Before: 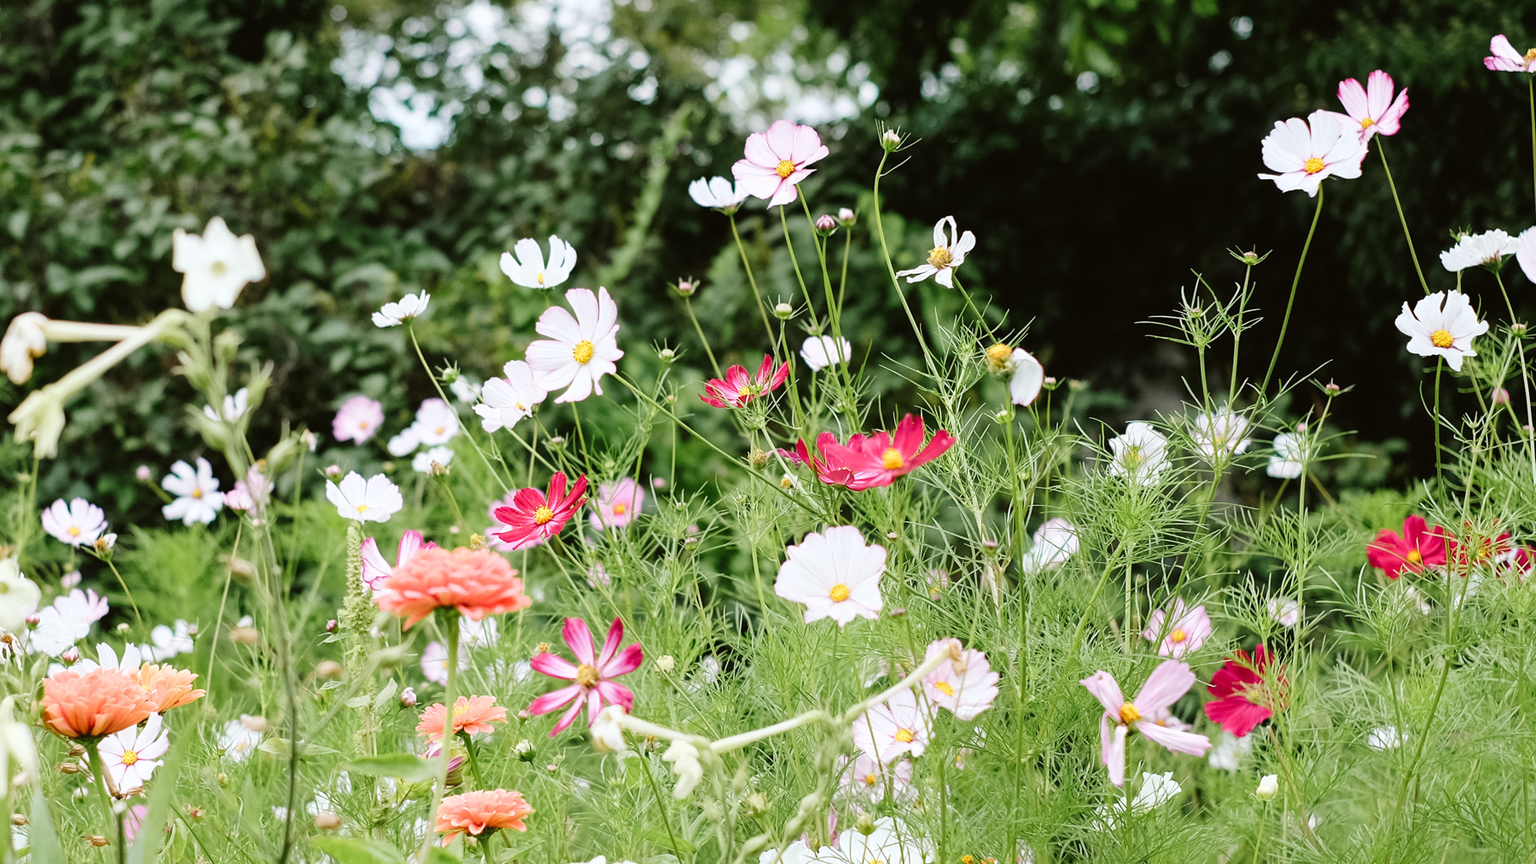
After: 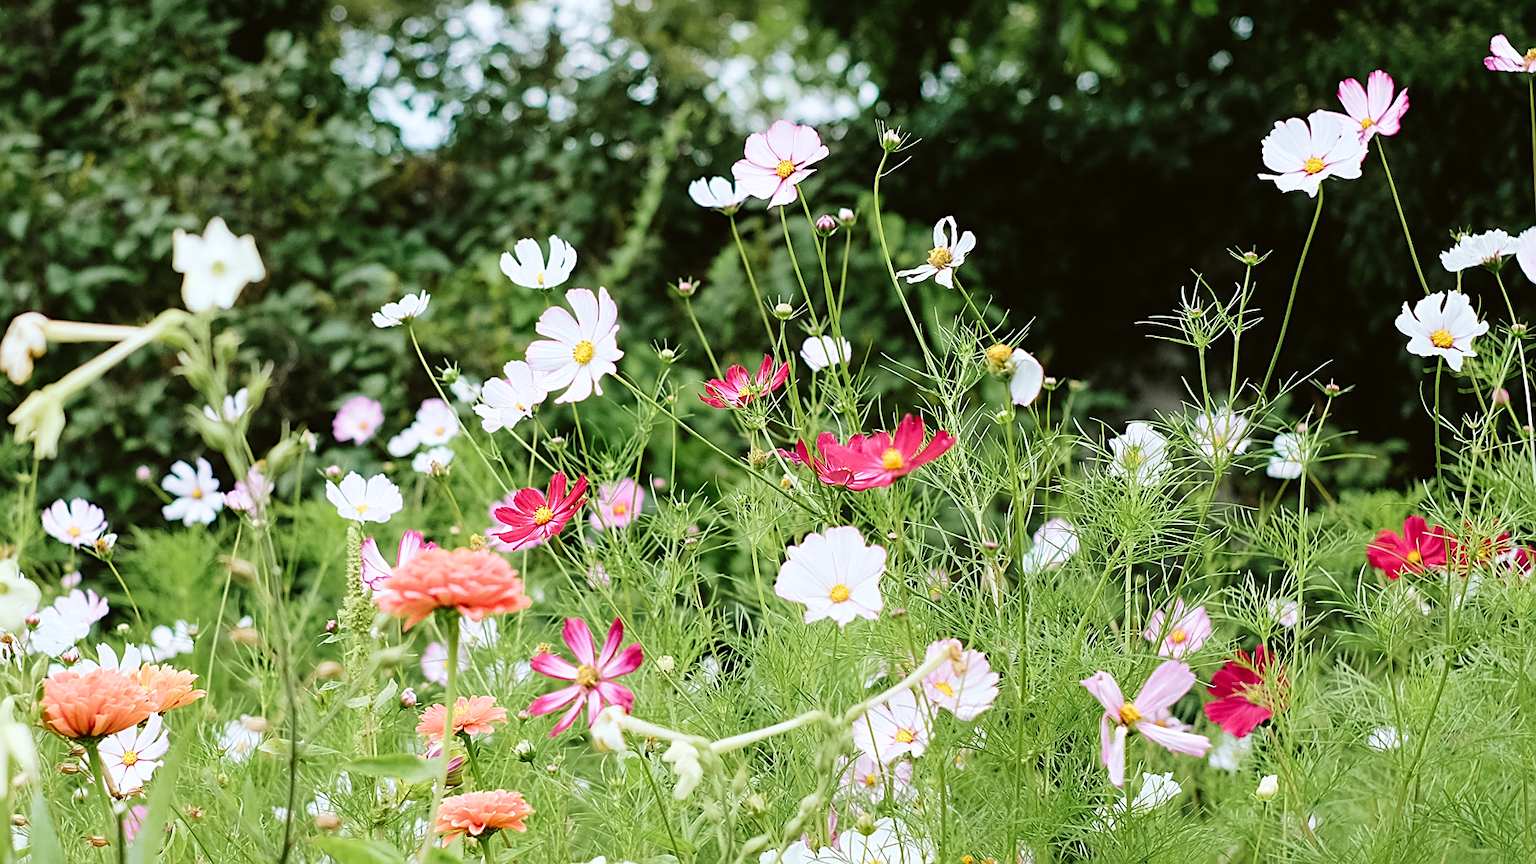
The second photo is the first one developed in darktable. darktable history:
velvia: strength 27%
sharpen: on, module defaults
white balance: red 0.986, blue 1.01
